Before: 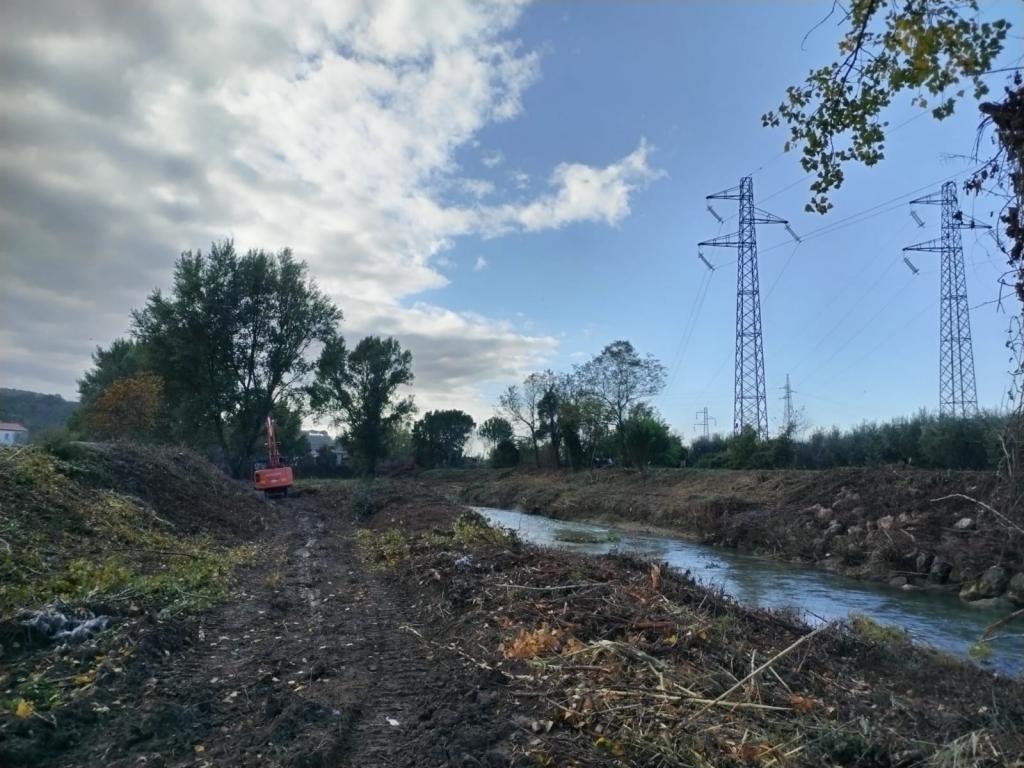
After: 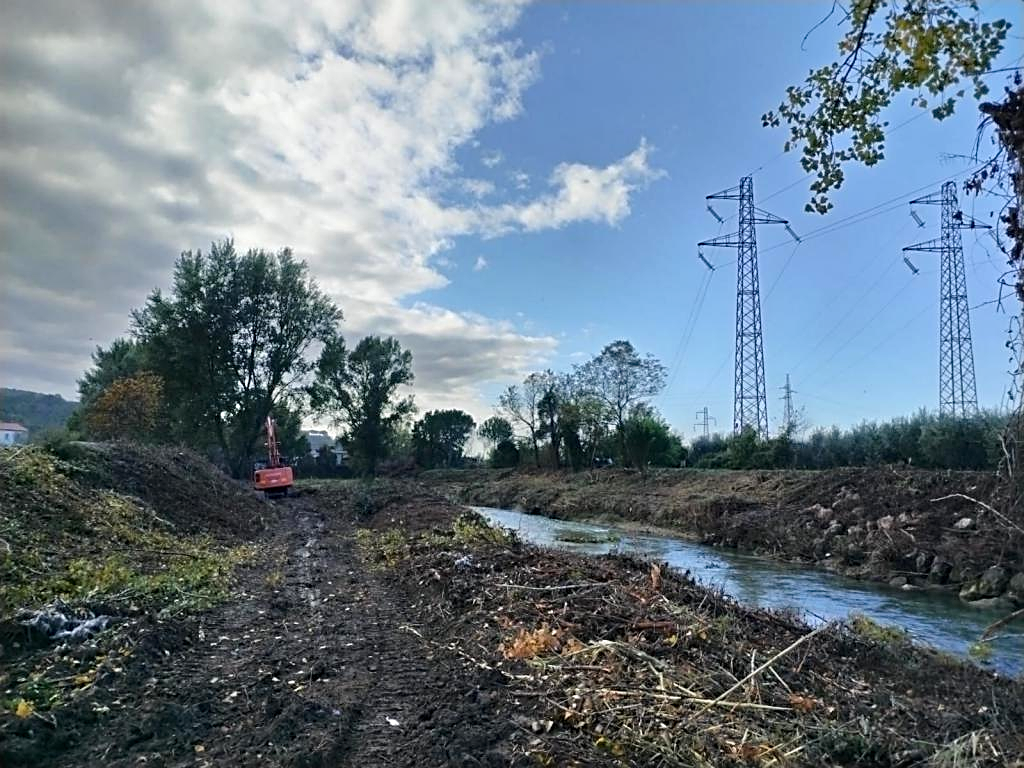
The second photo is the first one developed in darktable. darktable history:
sharpen: on, module defaults
tone equalizer: -8 EV 0.013 EV, -7 EV -0.039 EV, -6 EV 0.041 EV, -5 EV 0.048 EV, -4 EV 0.281 EV, -3 EV 0.616 EV, -2 EV 0.578 EV, -1 EV 0.187 EV, +0 EV 0.038 EV
haze removal: compatibility mode true
